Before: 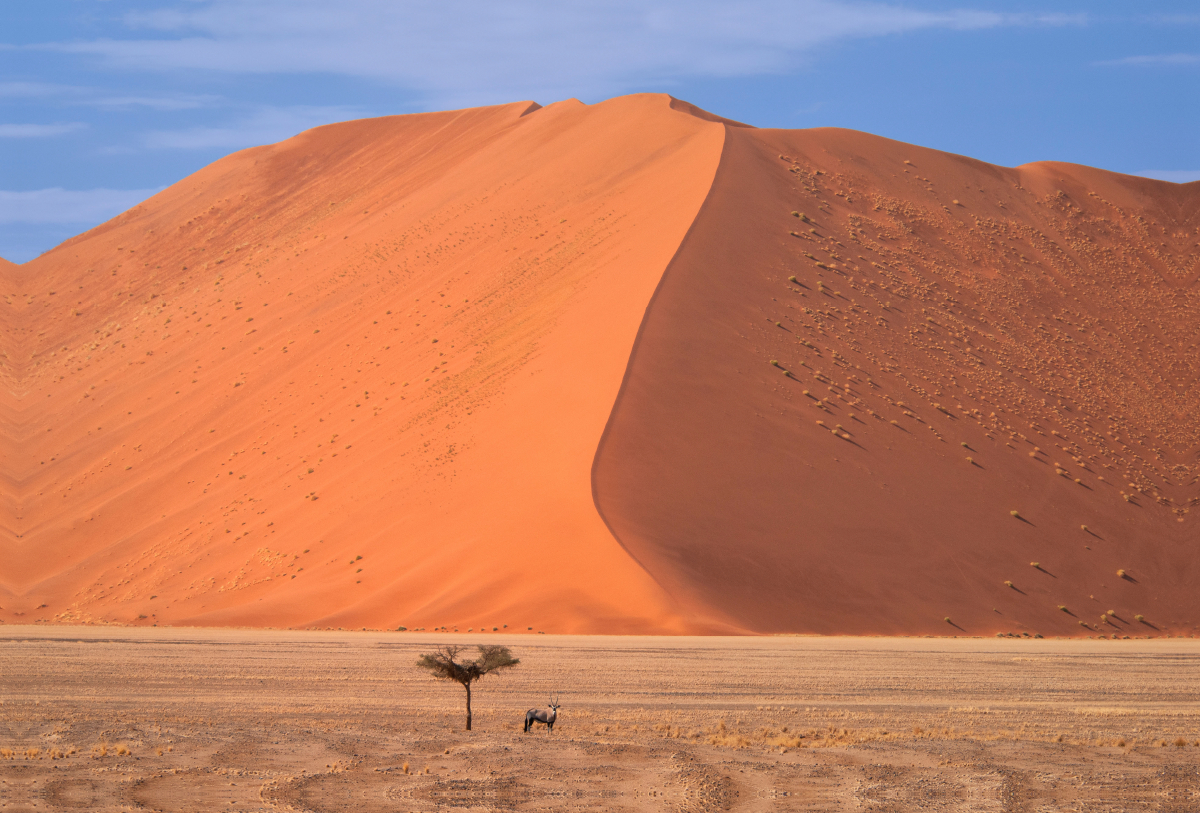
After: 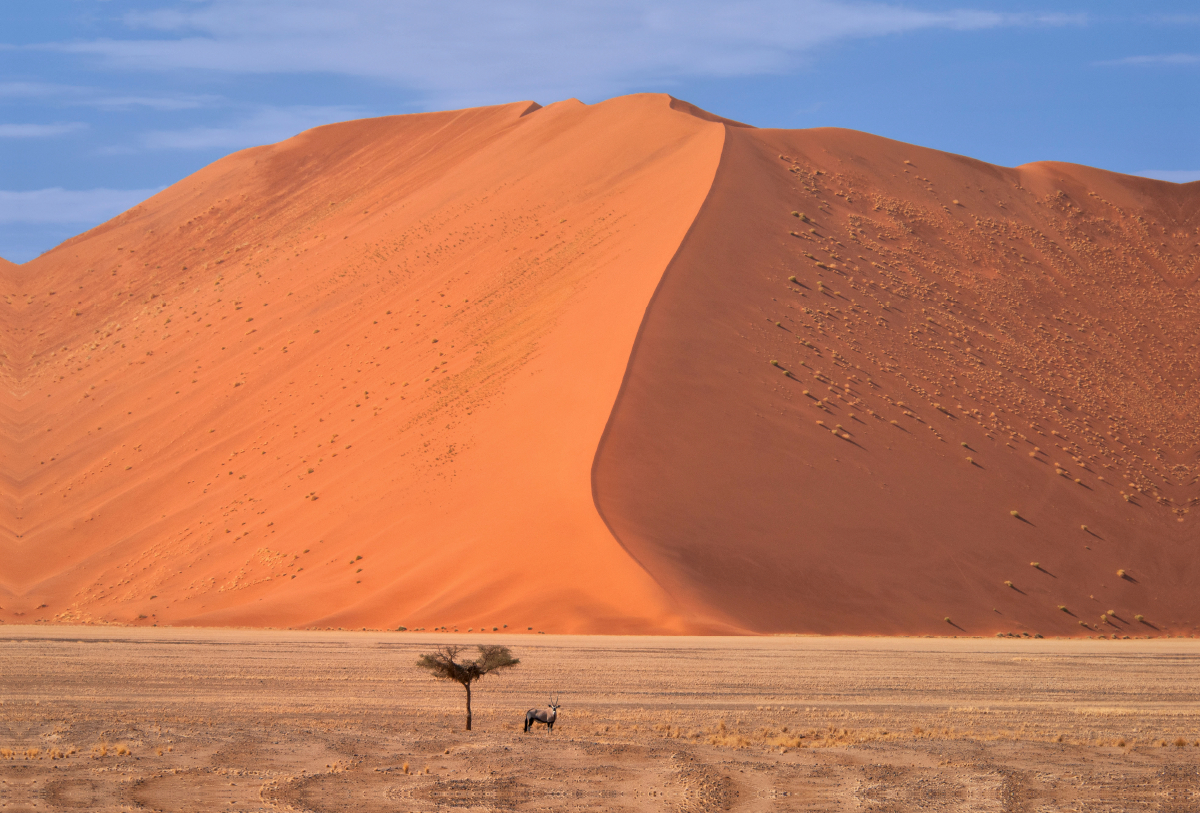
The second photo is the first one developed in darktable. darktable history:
contrast equalizer: y [[0.513, 0.565, 0.608, 0.562, 0.512, 0.5], [0.5 ×6], [0.5, 0.5, 0.5, 0.528, 0.598, 0.658], [0 ×6], [0 ×6]], mix 0.164
shadows and highlights: shadows 32.1, highlights -32.3, soften with gaussian
